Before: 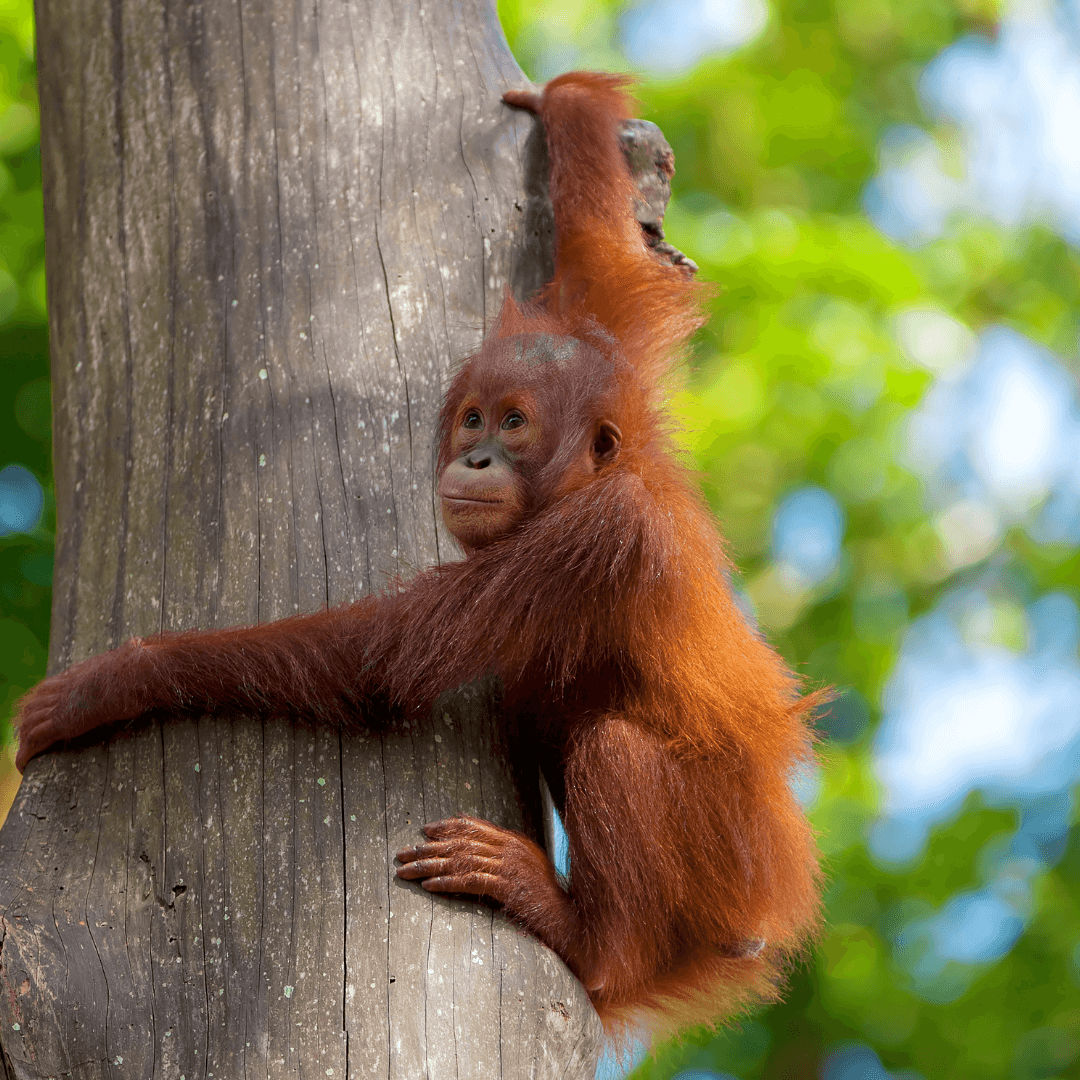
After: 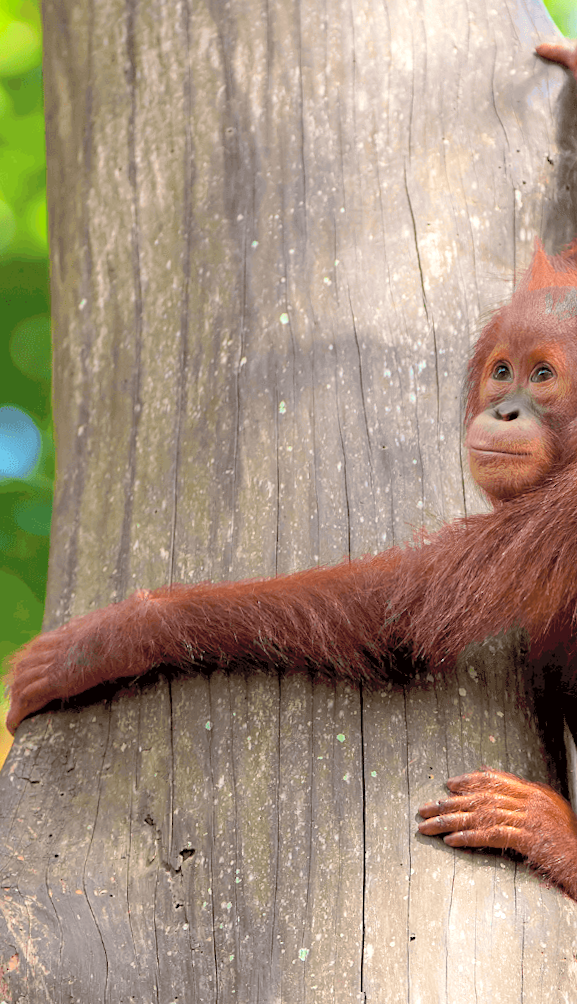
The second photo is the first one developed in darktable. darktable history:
crop: left 0.587%, right 45.588%, bottom 0.086%
contrast brightness saturation: contrast 0.1, brightness 0.3, saturation 0.14
exposure: black level correction 0.001, exposure 0.5 EV, compensate exposure bias true, compensate highlight preservation false
rotate and perspective: rotation 0.679°, lens shift (horizontal) 0.136, crop left 0.009, crop right 0.991, crop top 0.078, crop bottom 0.95
